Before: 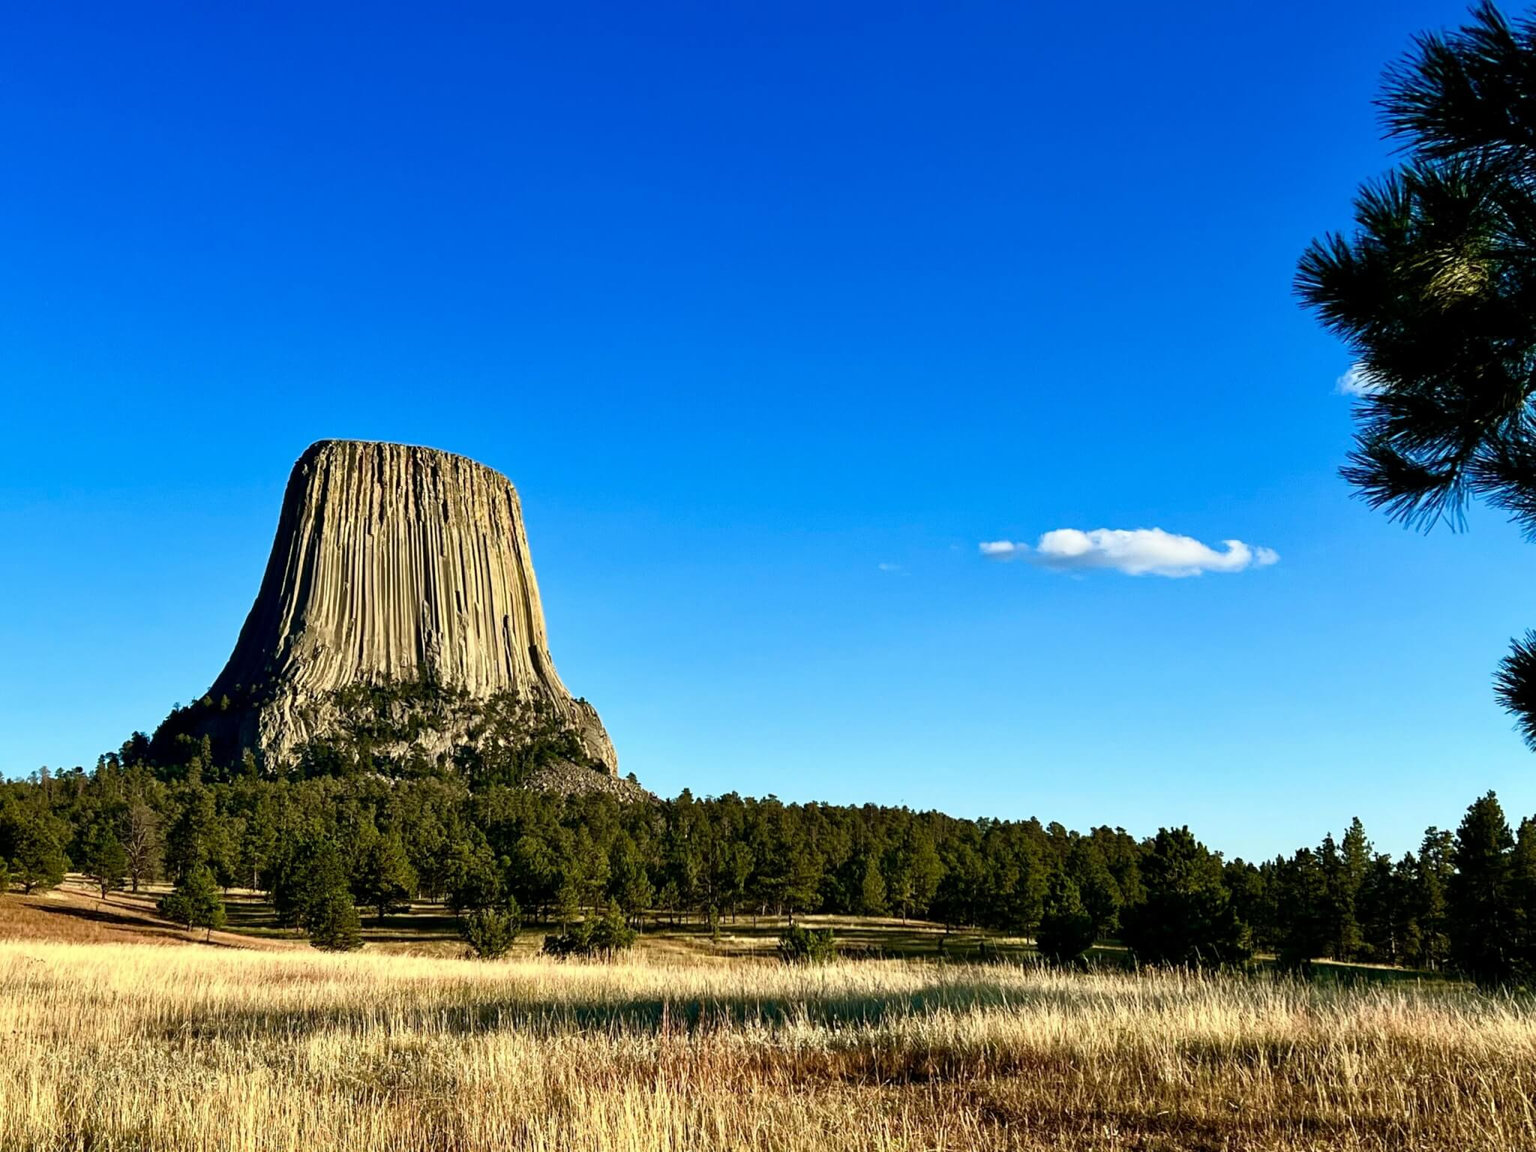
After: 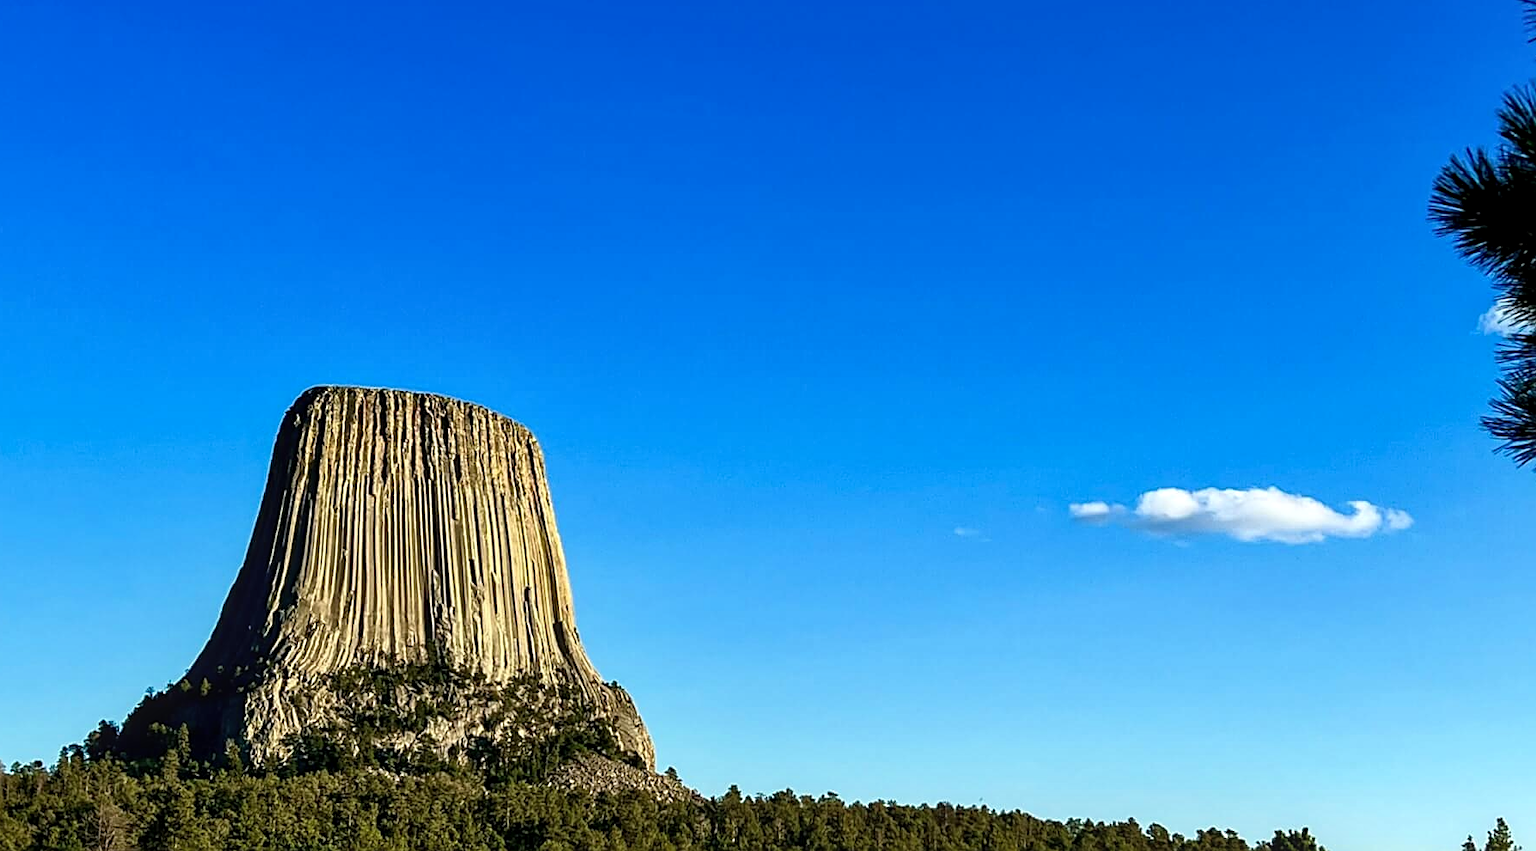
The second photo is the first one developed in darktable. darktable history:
sharpen: on, module defaults
local contrast: on, module defaults
crop: left 3.015%, top 8.969%, right 9.647%, bottom 26.457%
